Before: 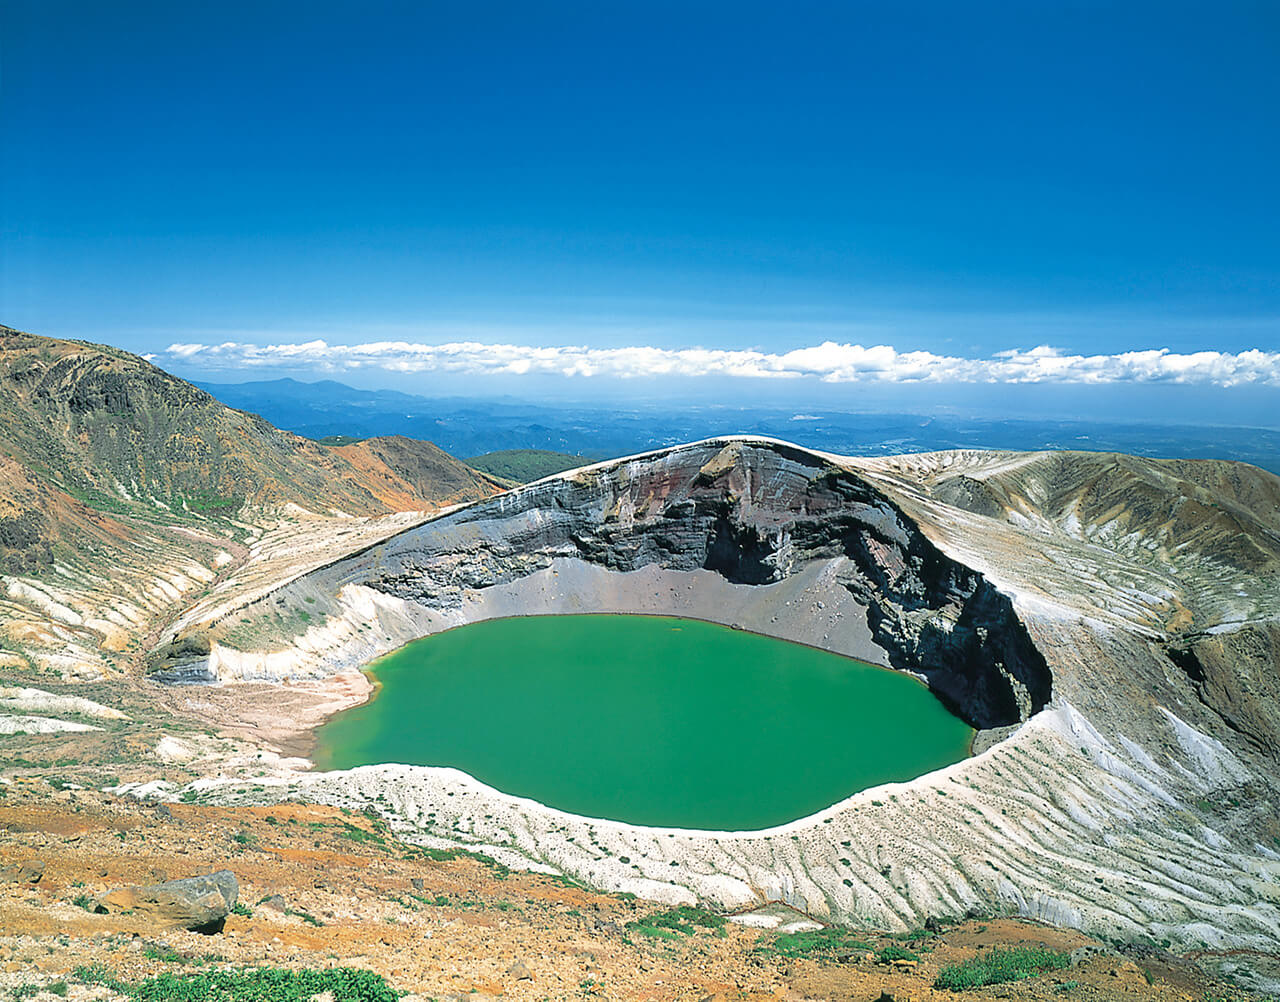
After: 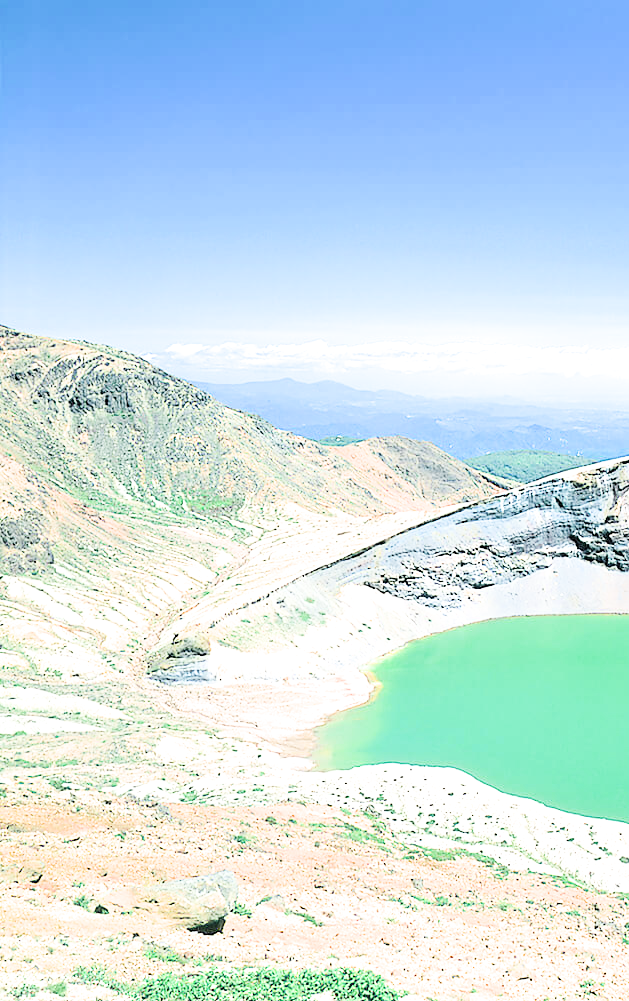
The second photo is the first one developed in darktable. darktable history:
filmic rgb: black relative exposure -5 EV, hardness 2.88, contrast 1.3, highlights saturation mix -30%
crop and rotate: left 0%, top 0%, right 50.845%
exposure: black level correction 0, exposure 2.088 EV, compensate exposure bias true, compensate highlight preservation false
